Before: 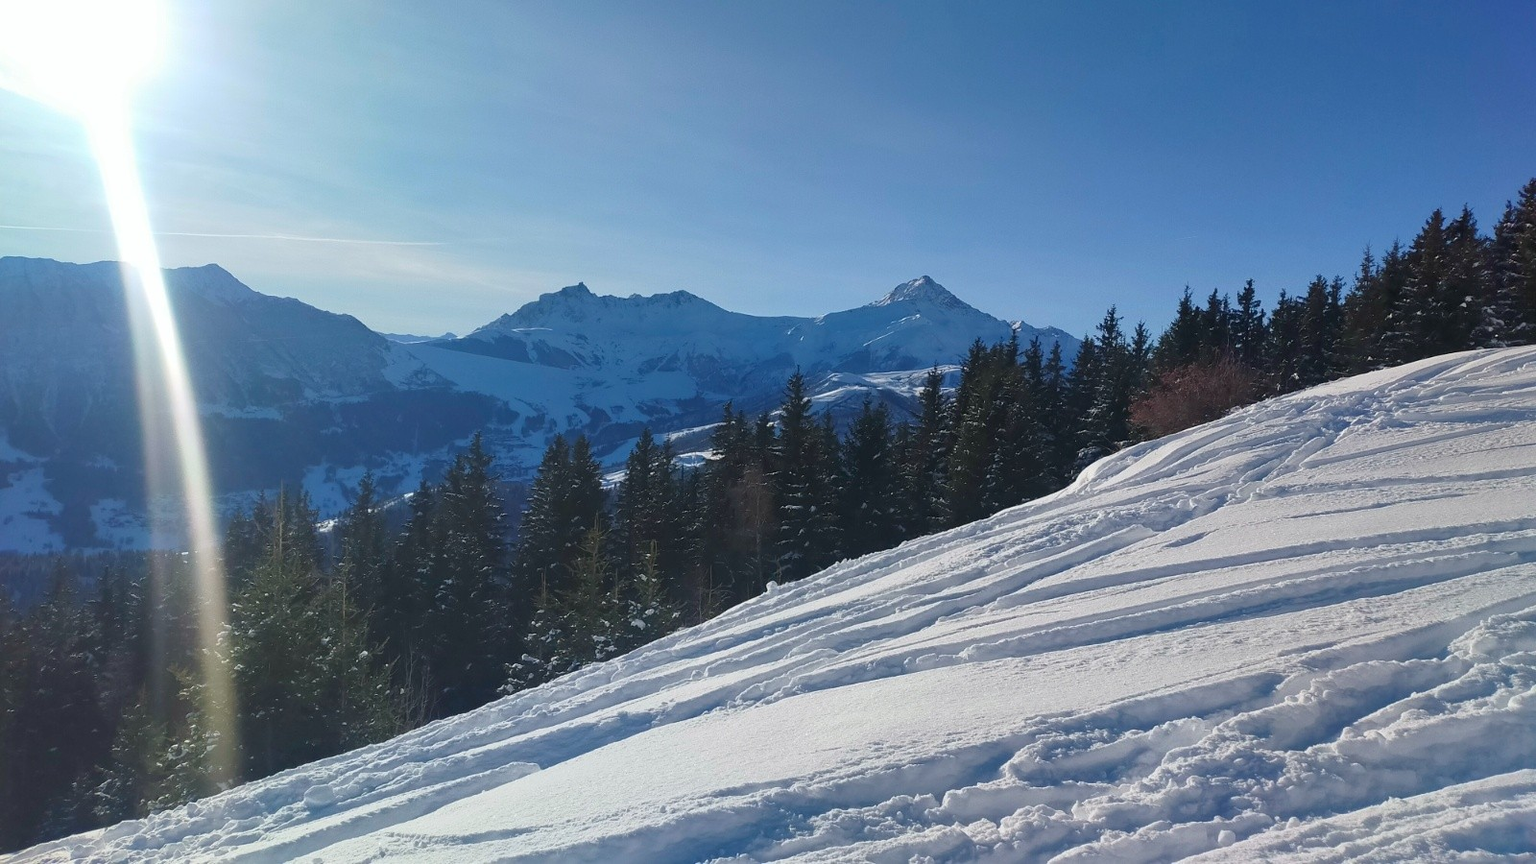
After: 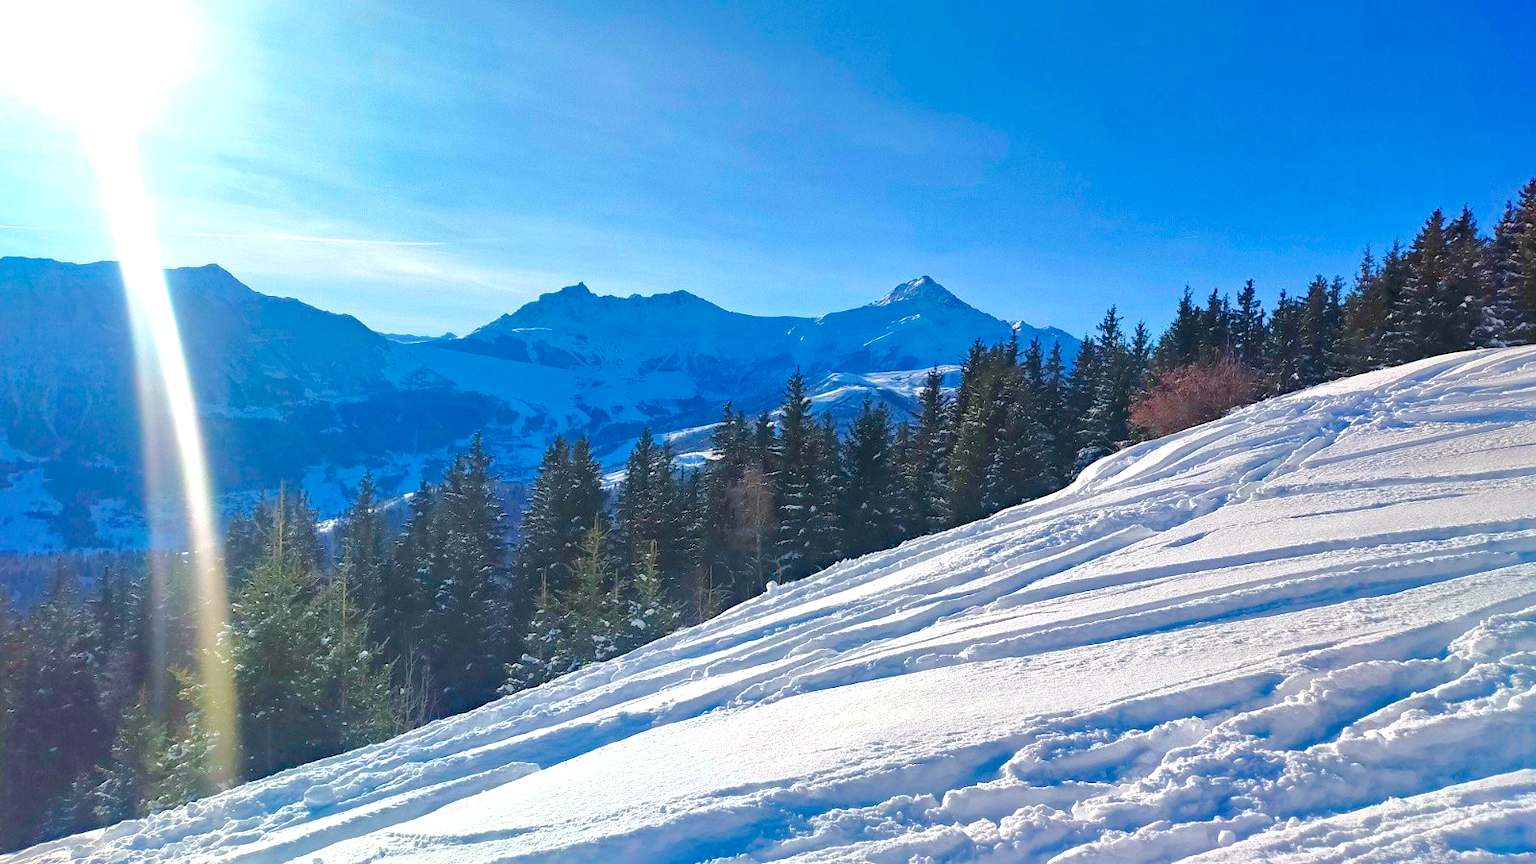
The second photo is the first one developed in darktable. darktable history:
tone equalizer: -8 EV -0.009 EV, -7 EV 0.022 EV, -6 EV -0.006 EV, -5 EV 0.008 EV, -4 EV -0.03 EV, -3 EV -0.233 EV, -2 EV -0.682 EV, -1 EV -0.984 EV, +0 EV -0.952 EV, edges refinement/feathering 500, mask exposure compensation -1.57 EV, preserve details no
contrast brightness saturation: saturation 0.097
local contrast: mode bilateral grid, contrast 20, coarseness 51, detail 141%, midtone range 0.2
exposure: black level correction 0, exposure 1.095 EV, compensate highlight preservation false
haze removal: compatibility mode true, adaptive false
color balance rgb: perceptual saturation grading › global saturation 30.567%, perceptual brilliance grading › global brilliance 12.401%
